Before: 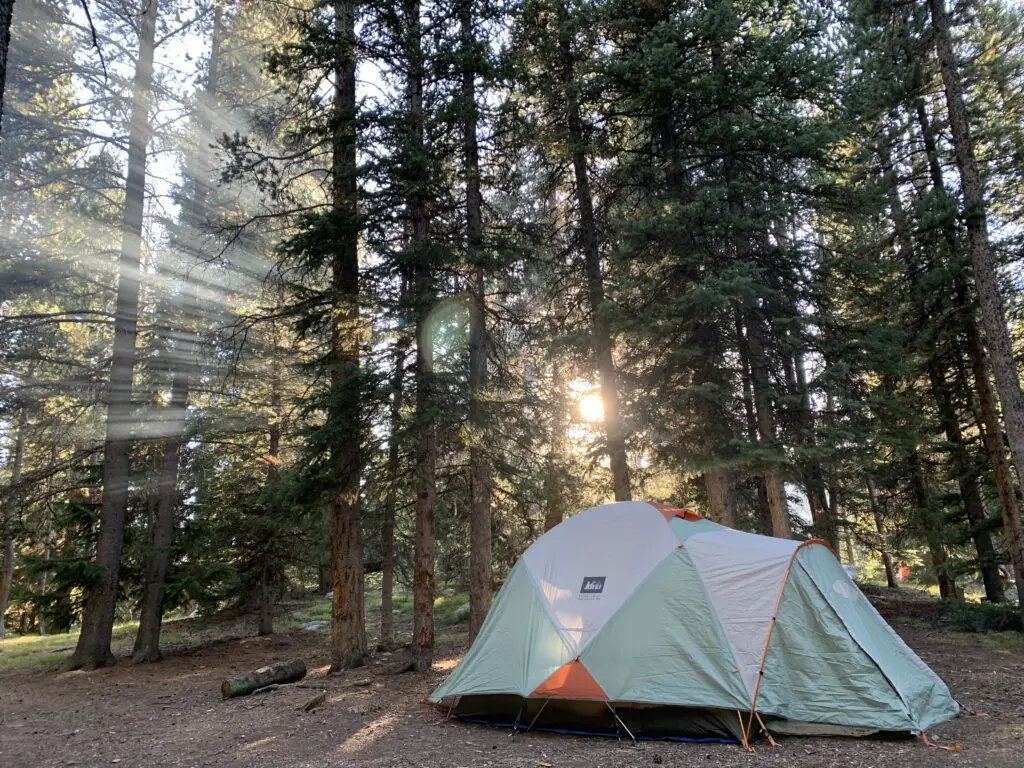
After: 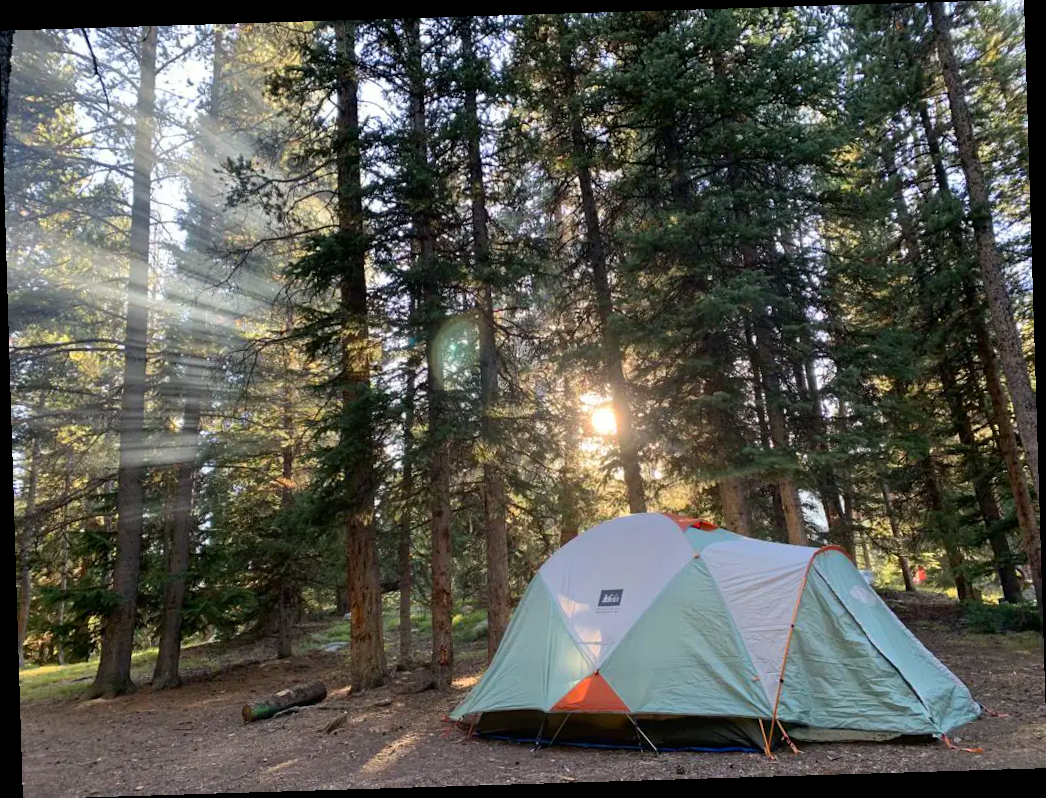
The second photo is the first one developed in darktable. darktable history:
rotate and perspective: rotation -1.75°, automatic cropping off
color correction: saturation 1.32
